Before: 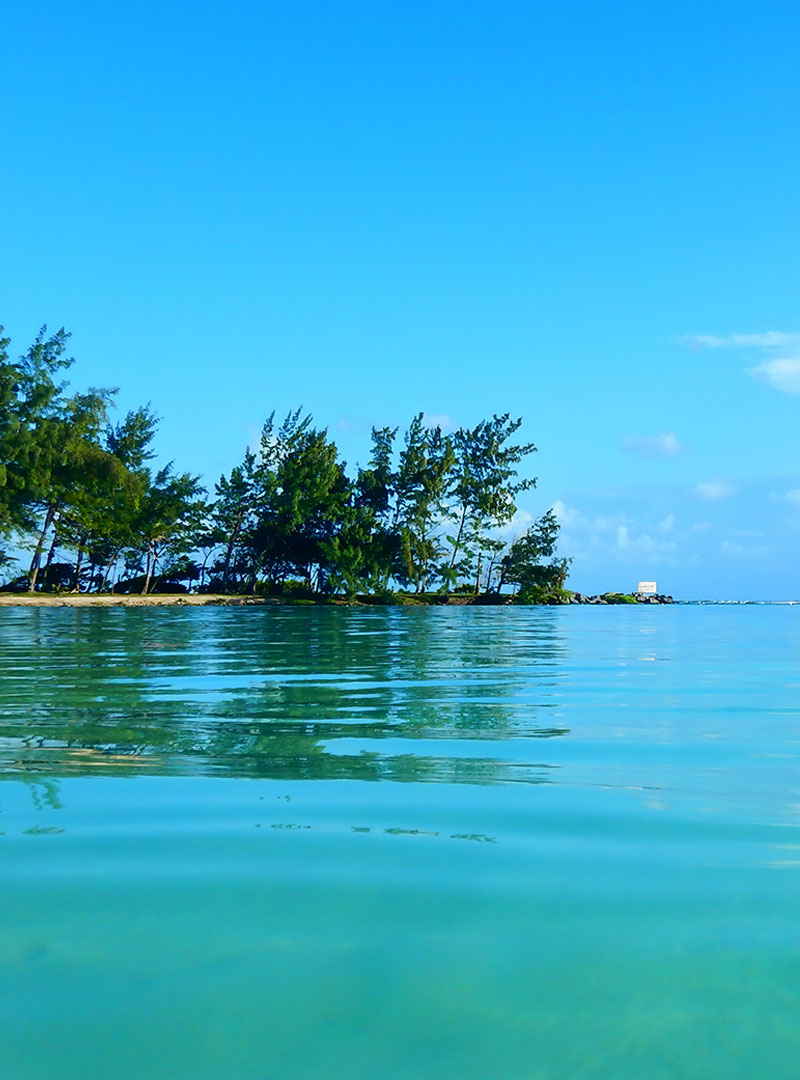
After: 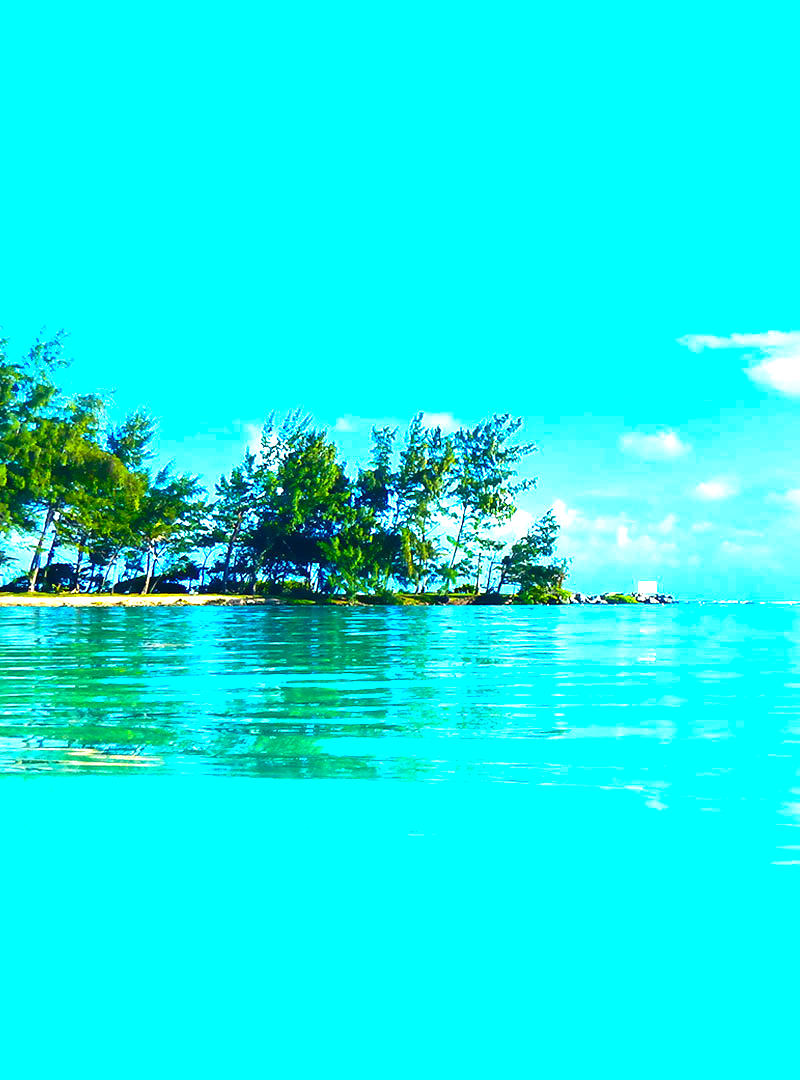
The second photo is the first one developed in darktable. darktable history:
exposure: black level correction 0, exposure 1.667 EV, compensate highlight preservation false
color balance rgb: power › hue 60.81°, global offset › hue 169.64°, perceptual saturation grading › global saturation 19.999%, perceptual brilliance grading › highlights 9.764%, perceptual brilliance grading › mid-tones 5.247%, global vibrance 20%
